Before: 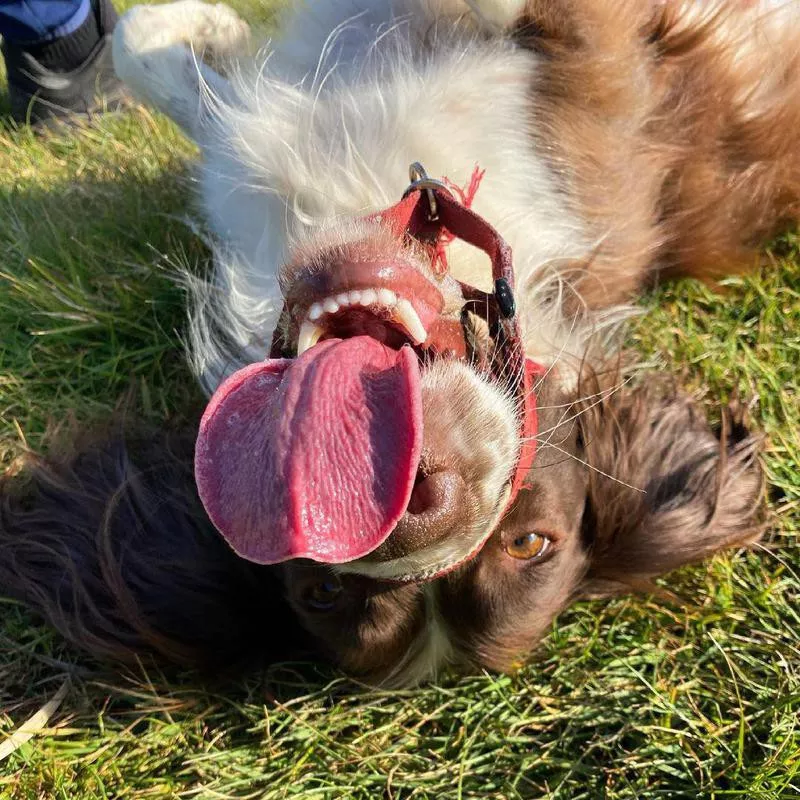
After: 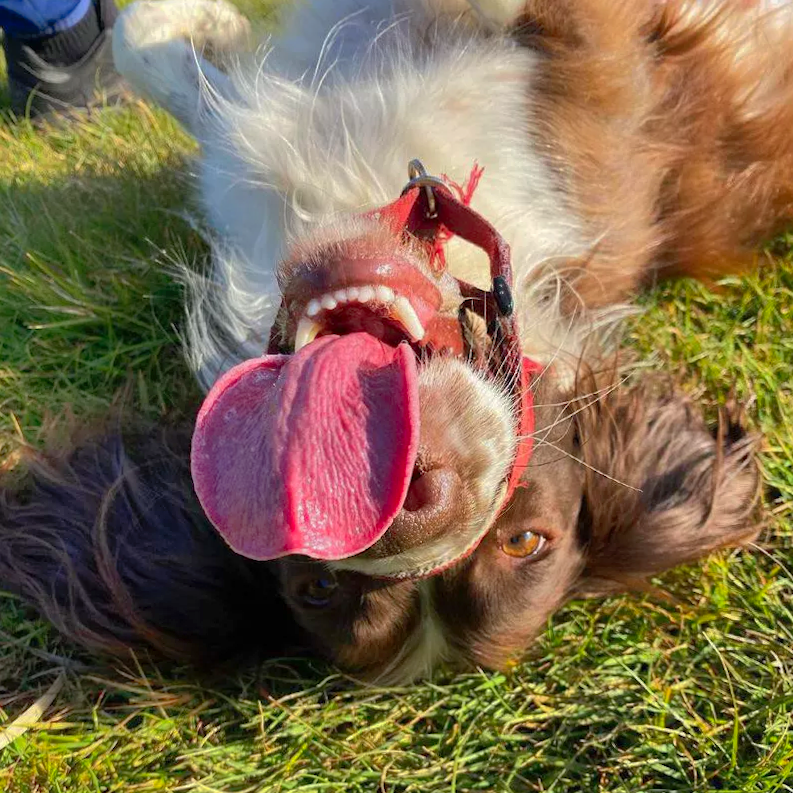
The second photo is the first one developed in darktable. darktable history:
crop and rotate: angle -0.5°
shadows and highlights: on, module defaults
contrast brightness saturation: saturation 0.18
